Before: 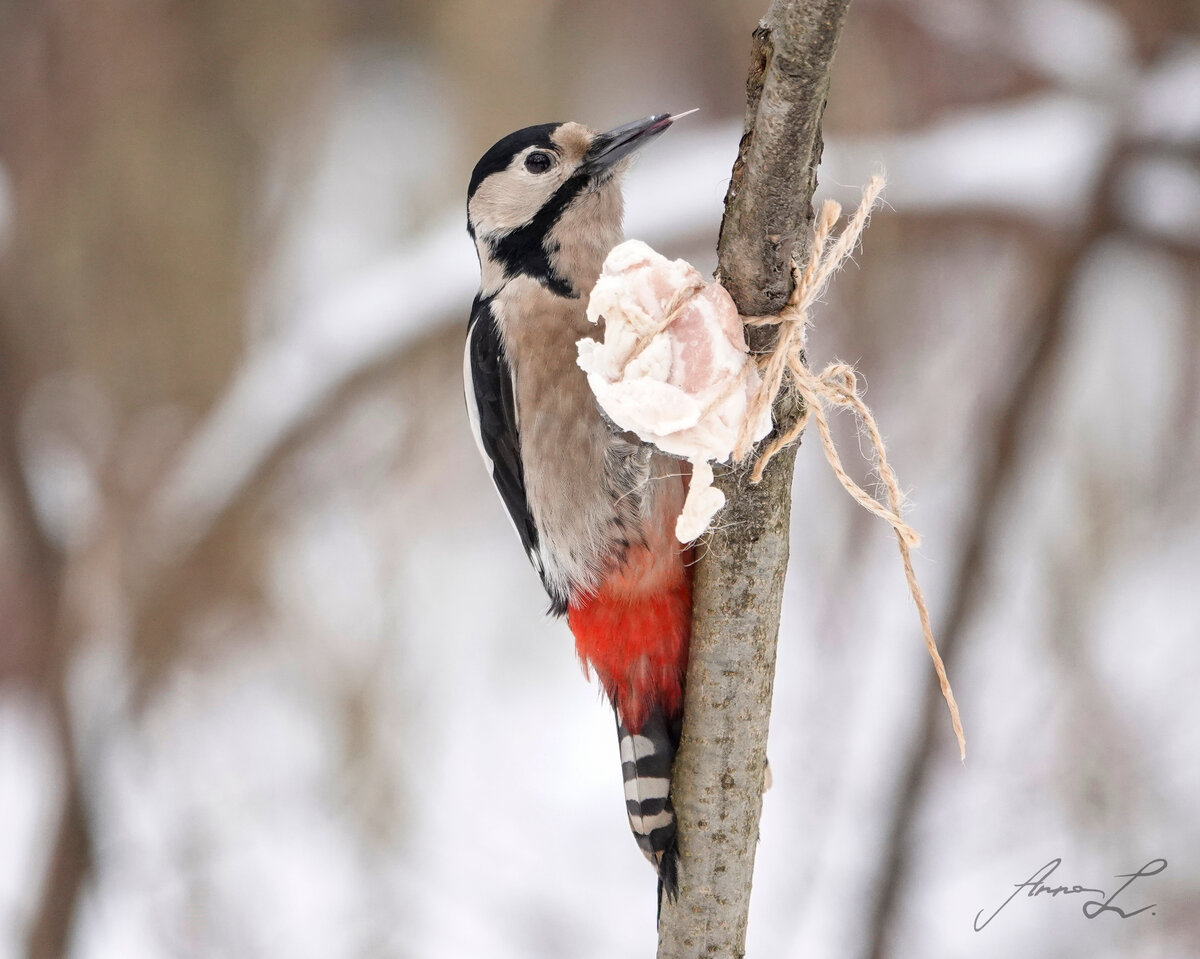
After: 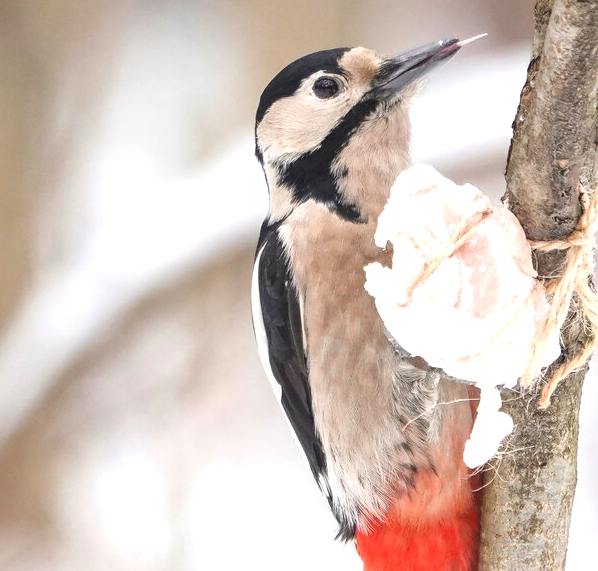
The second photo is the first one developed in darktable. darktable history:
exposure: black level correction -0.005, exposure 0.617 EV, compensate highlight preservation false
crop: left 17.734%, top 7.895%, right 32.432%, bottom 32.545%
levels: black 3.85%, levels [0, 0.478, 1]
